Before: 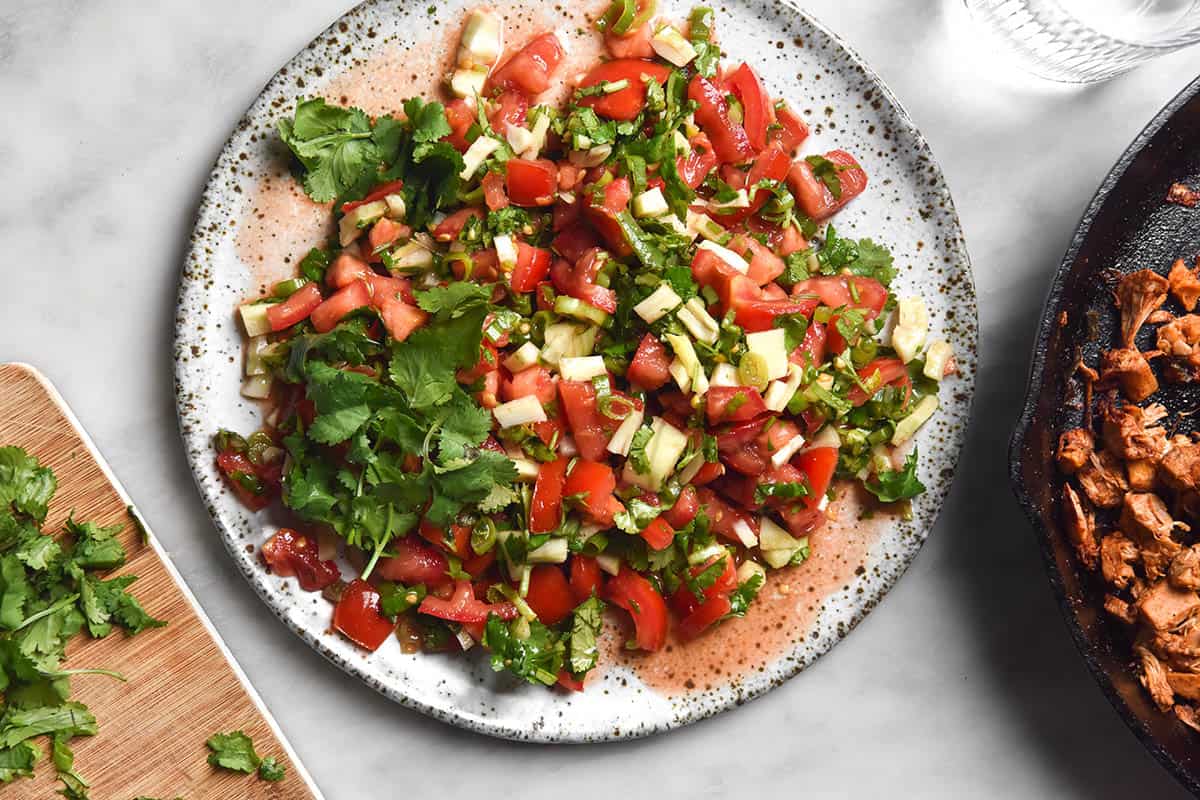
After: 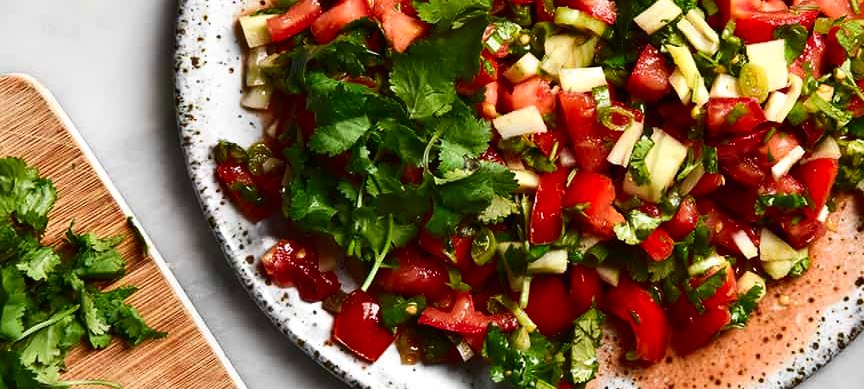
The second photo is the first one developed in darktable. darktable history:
contrast brightness saturation: contrast 0.208, brightness -0.114, saturation 0.213
crop: top 36.206%, right 27.925%, bottom 15.097%
